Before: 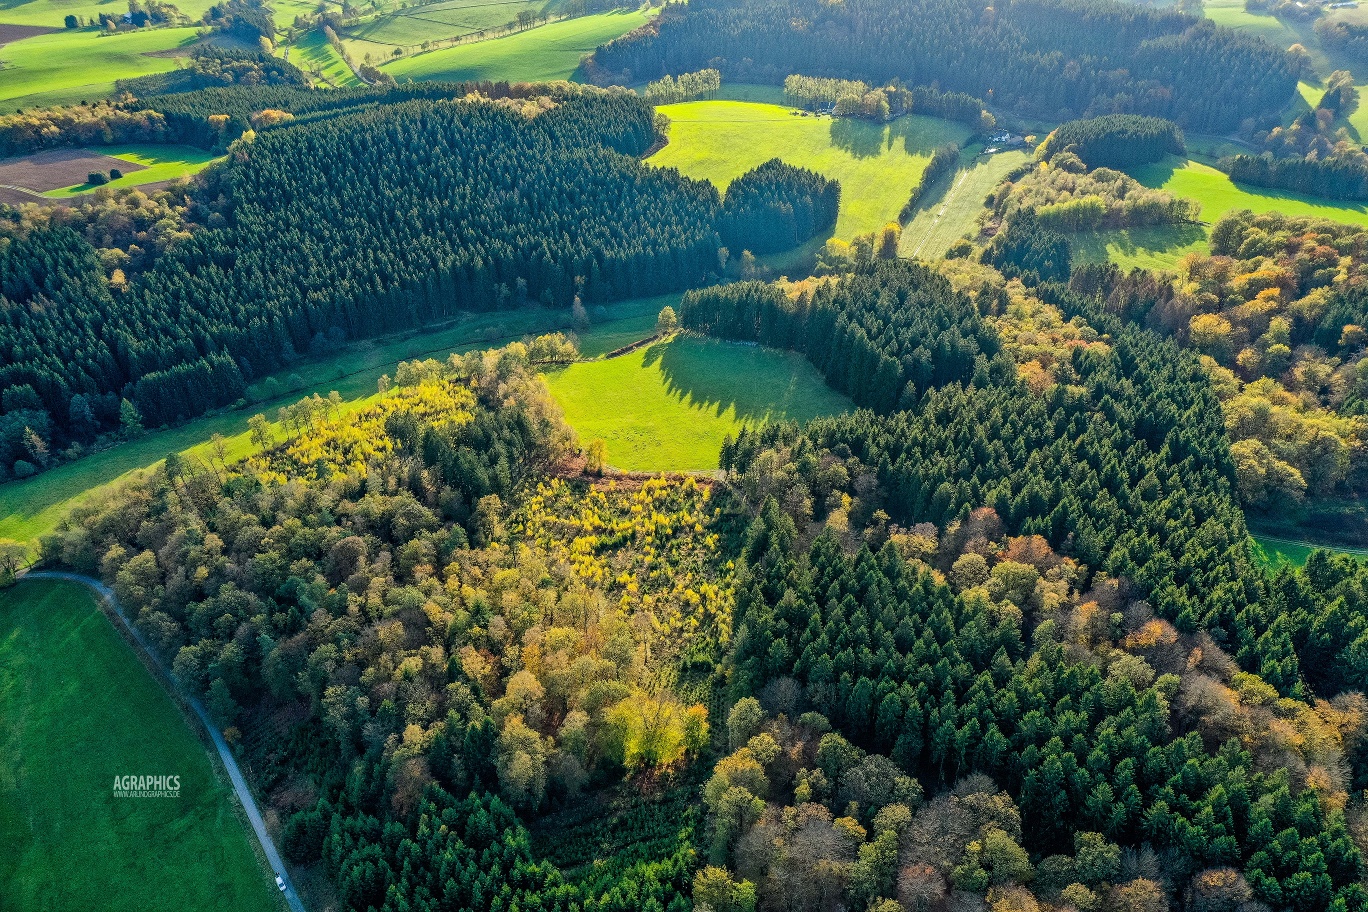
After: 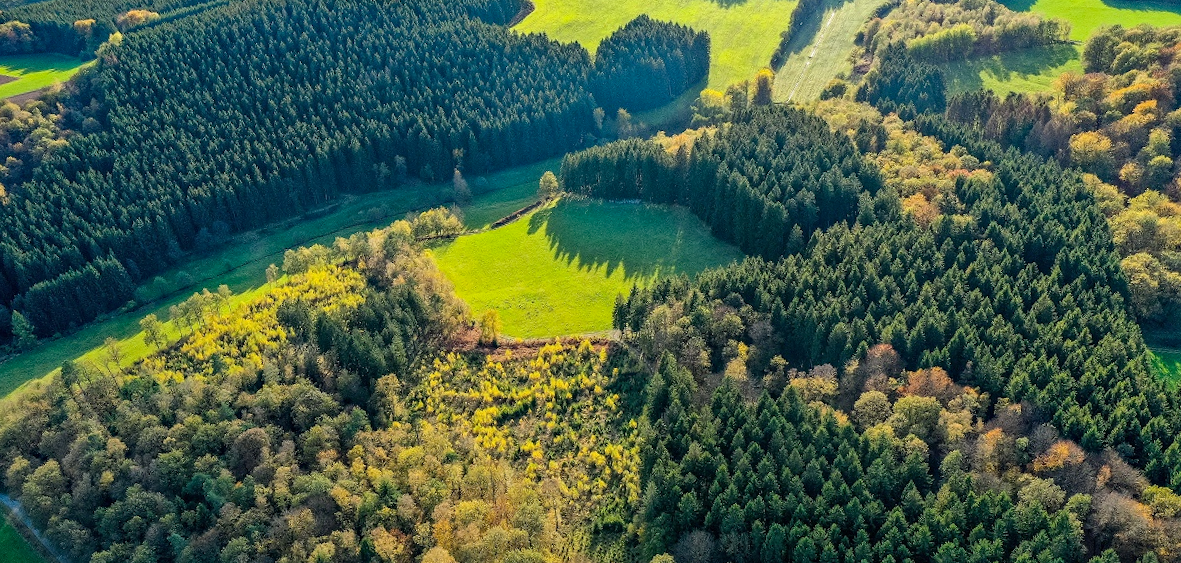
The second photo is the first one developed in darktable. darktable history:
crop: left 5.596%, top 10.314%, right 3.534%, bottom 19.395%
haze removal: compatibility mode true, adaptive false
rotate and perspective: rotation -5°, crop left 0.05, crop right 0.952, crop top 0.11, crop bottom 0.89
